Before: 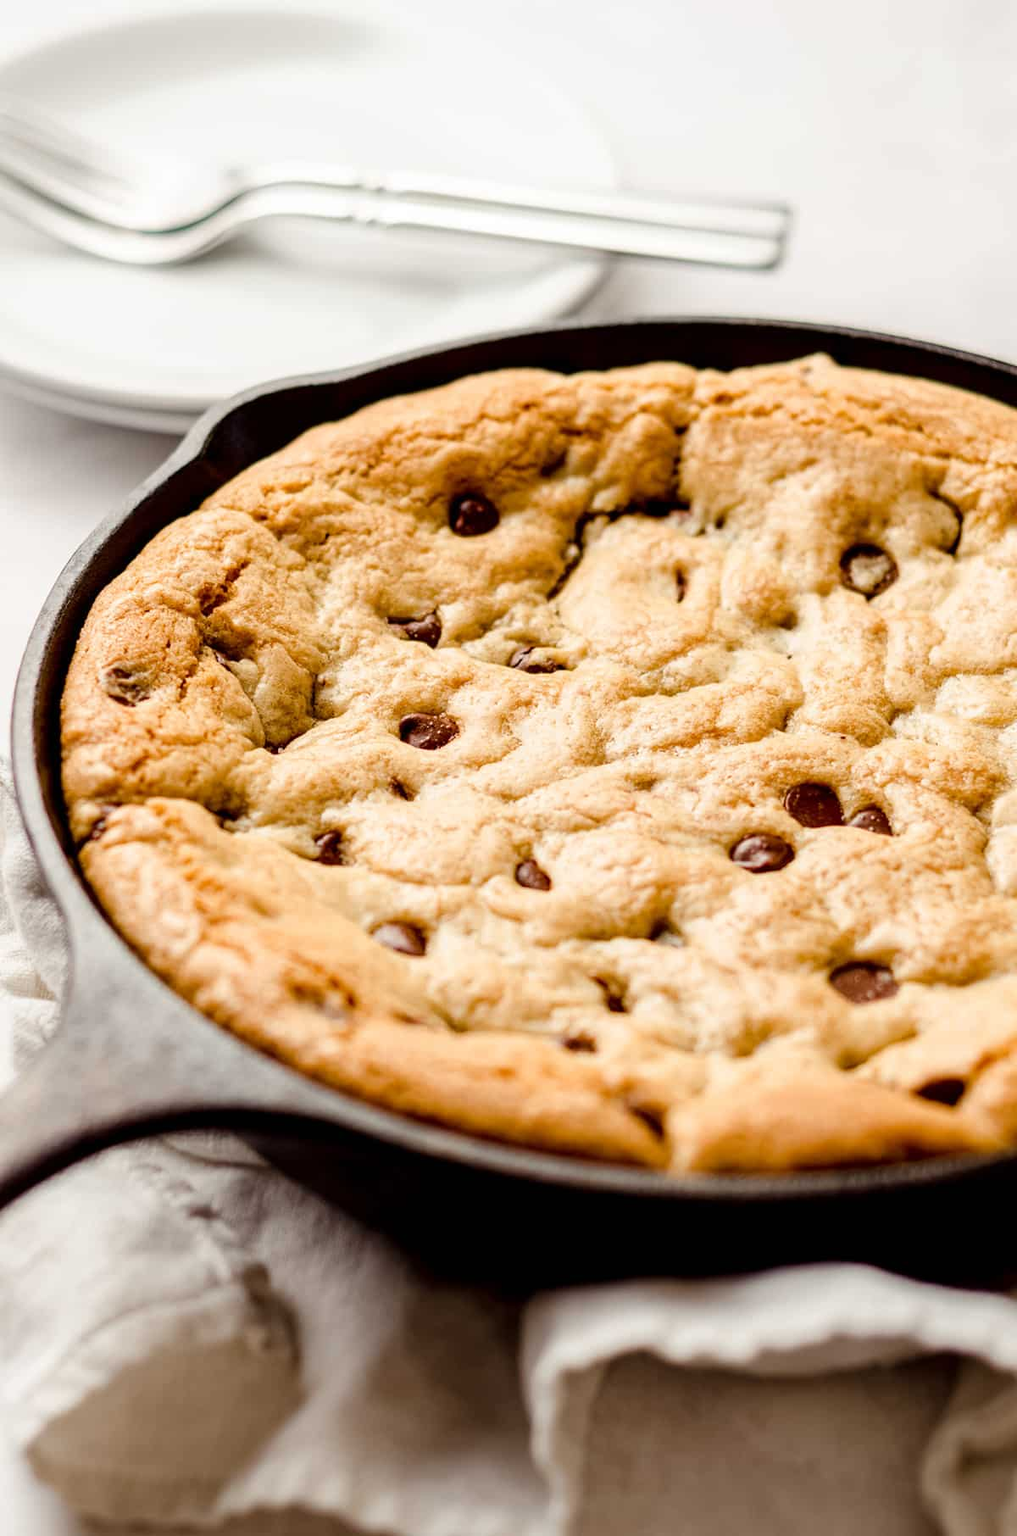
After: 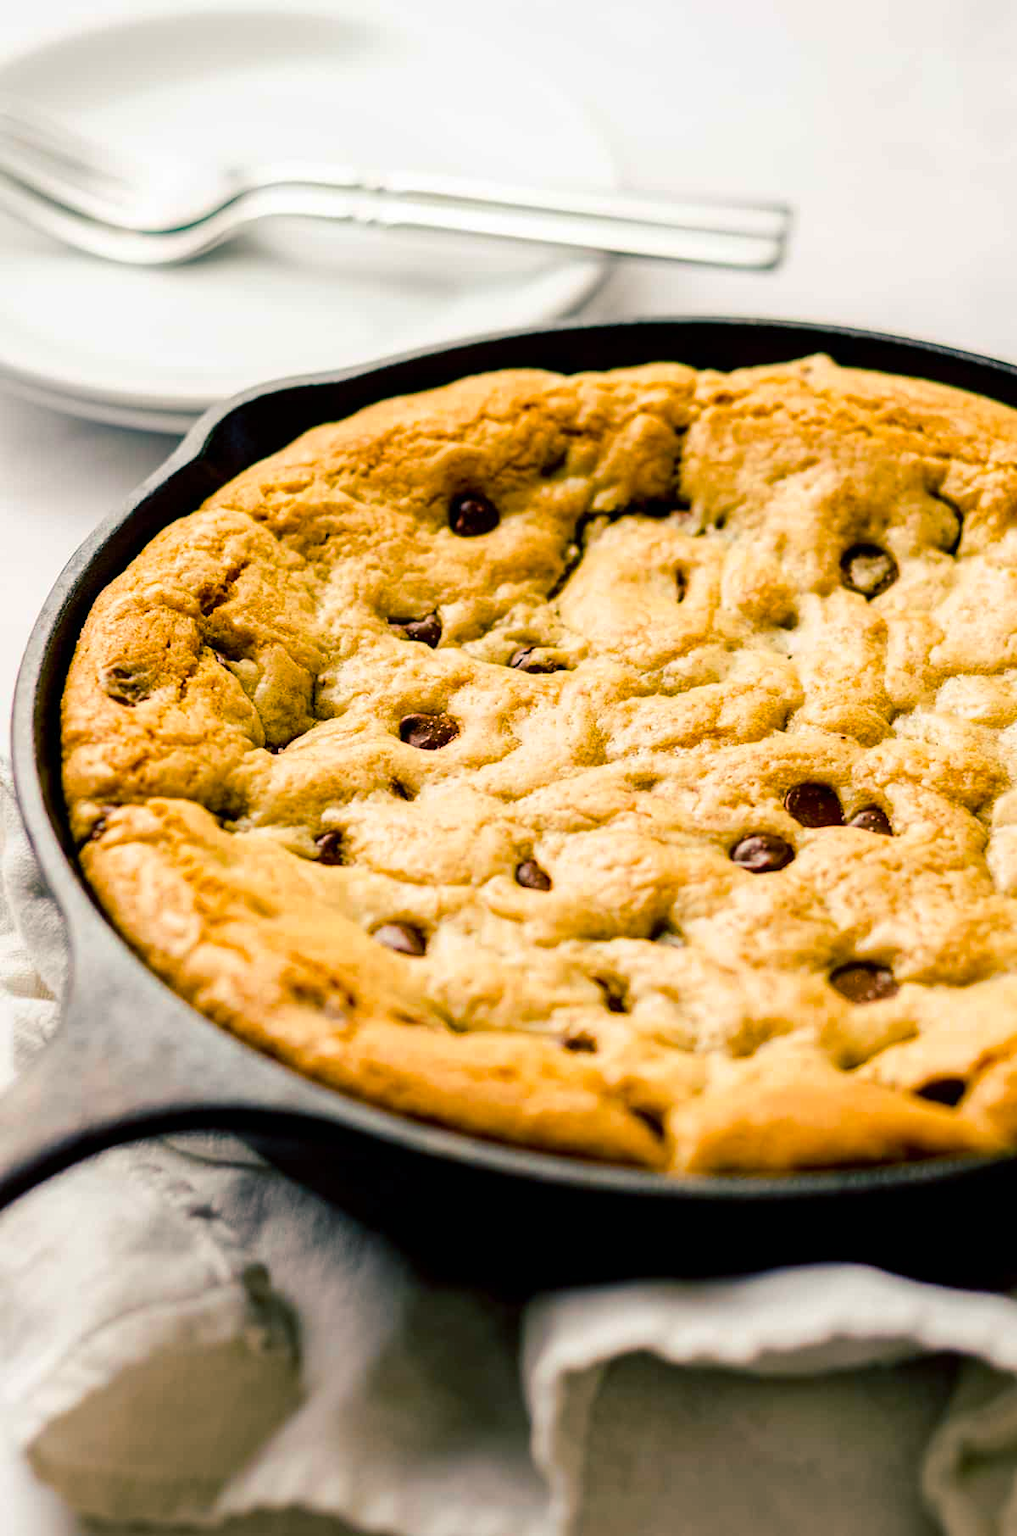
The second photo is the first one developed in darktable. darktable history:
exposure: compensate exposure bias true, compensate highlight preservation false
color balance rgb: shadows lift › luminance -28.364%, shadows lift › chroma 10.28%, shadows lift › hue 228.11°, perceptual saturation grading › global saturation 40.49%, global vibrance 20%
